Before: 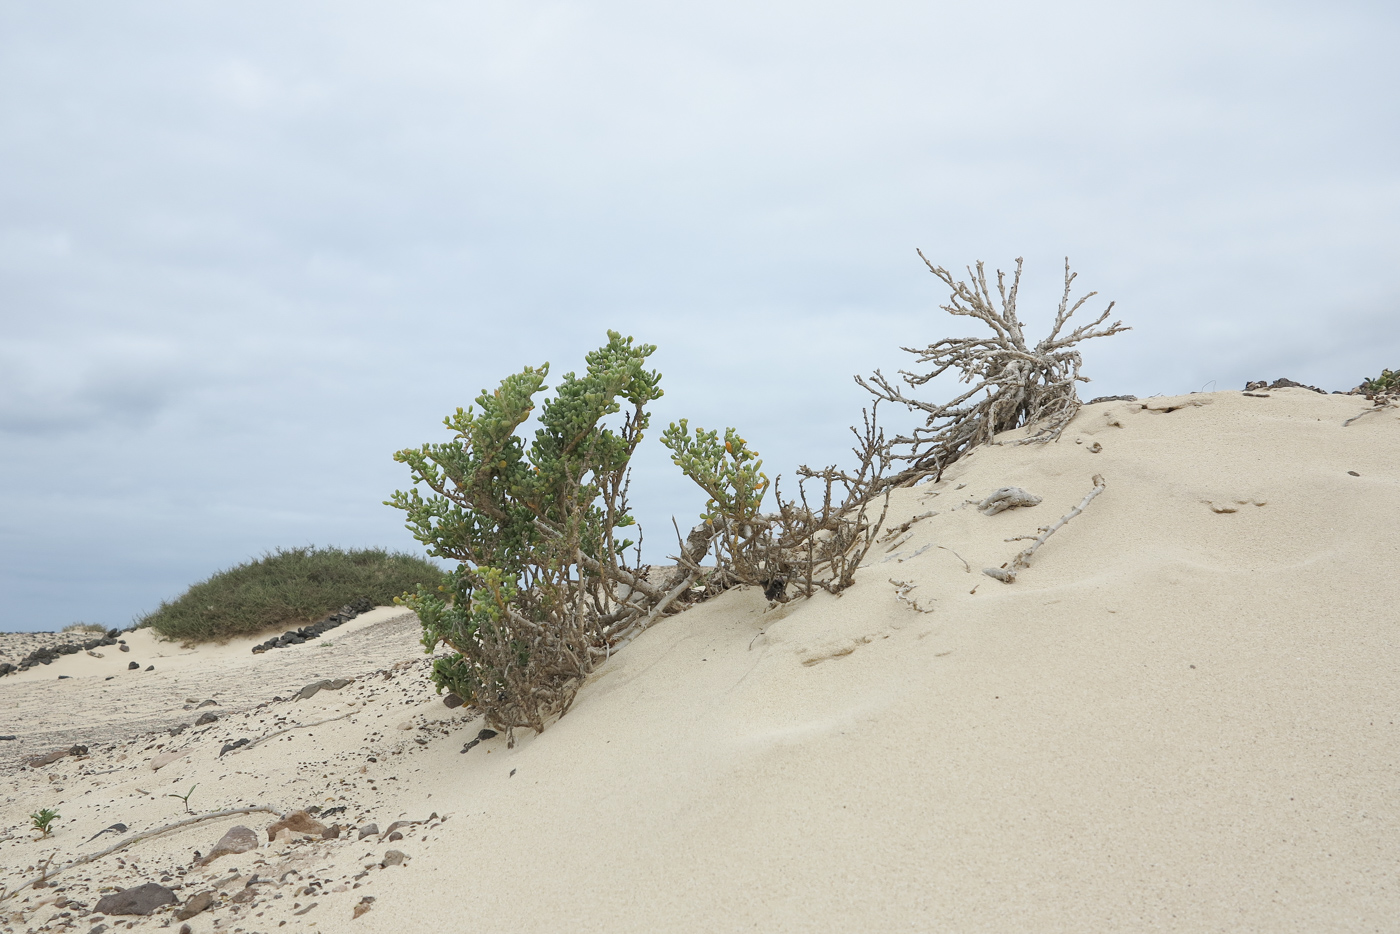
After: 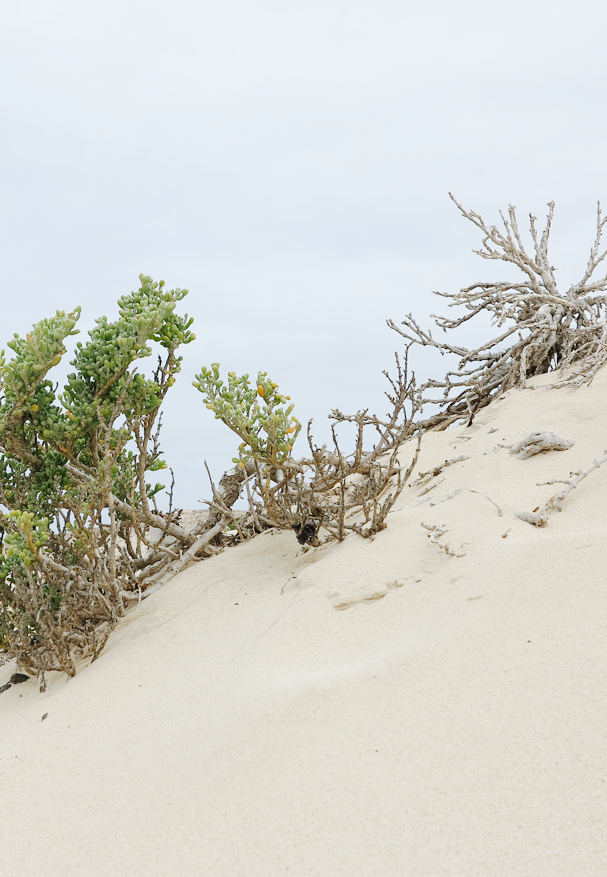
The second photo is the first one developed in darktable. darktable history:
tone curve: curves: ch0 [(0, 0) (0.003, 0.002) (0.011, 0.007) (0.025, 0.014) (0.044, 0.023) (0.069, 0.033) (0.1, 0.052) (0.136, 0.081) (0.177, 0.134) (0.224, 0.205) (0.277, 0.296) (0.335, 0.401) (0.399, 0.501) (0.468, 0.589) (0.543, 0.658) (0.623, 0.738) (0.709, 0.804) (0.801, 0.871) (0.898, 0.93) (1, 1)], preserve colors none
crop: left 33.452%, top 6.025%, right 23.155%
